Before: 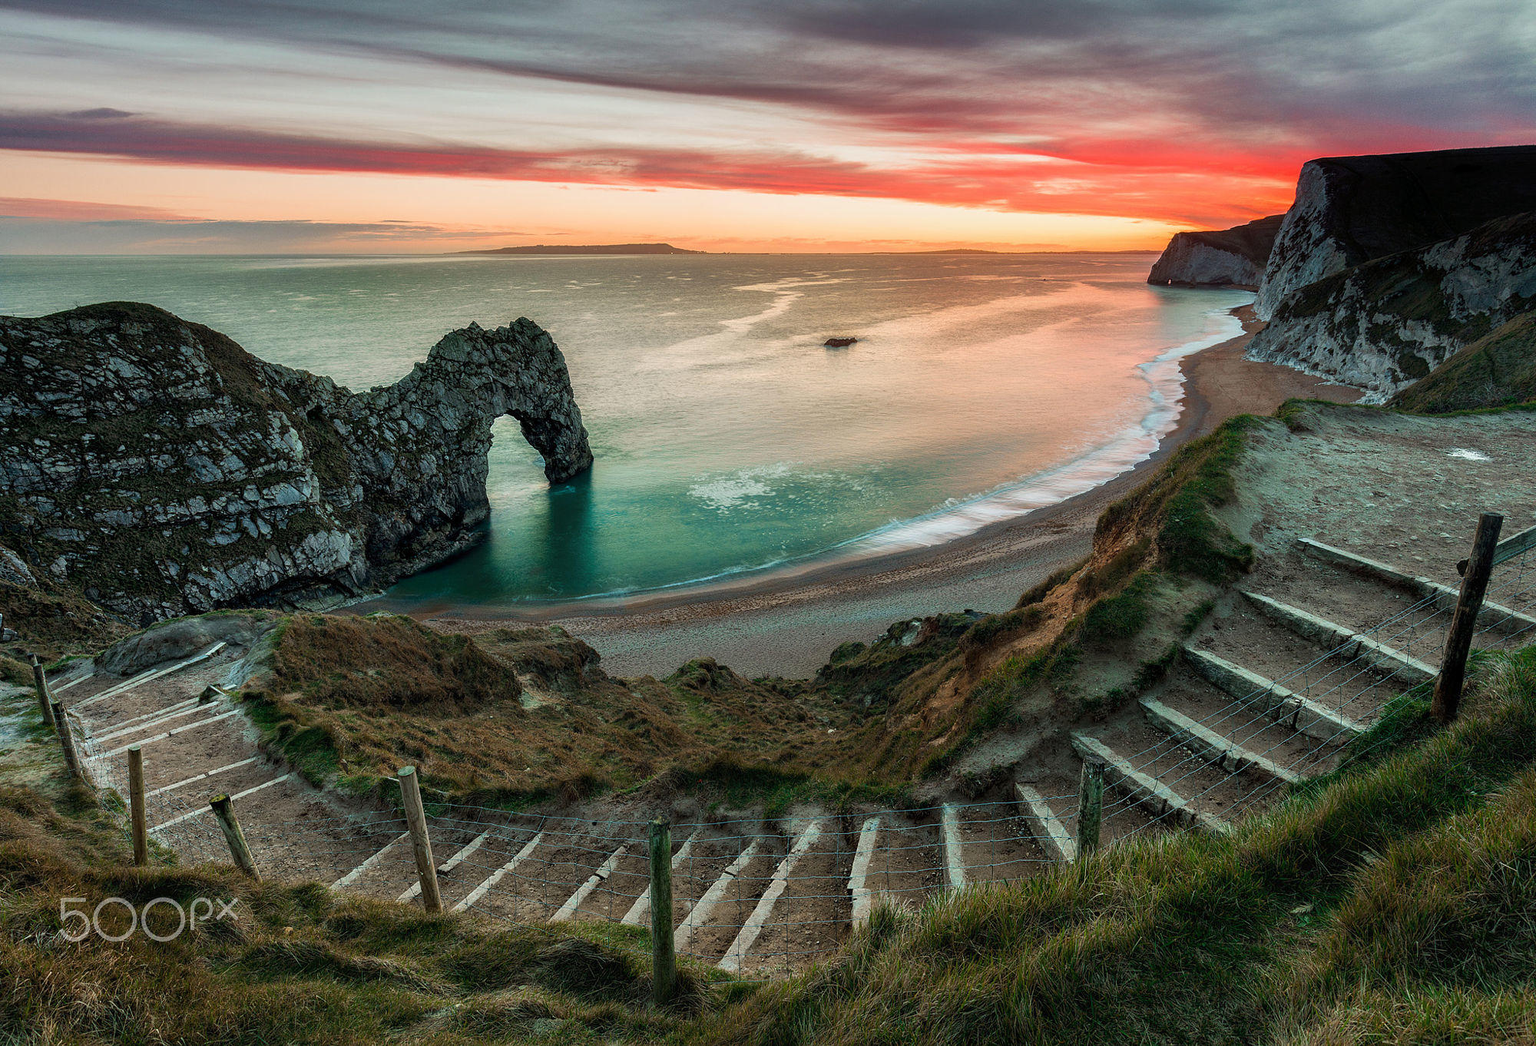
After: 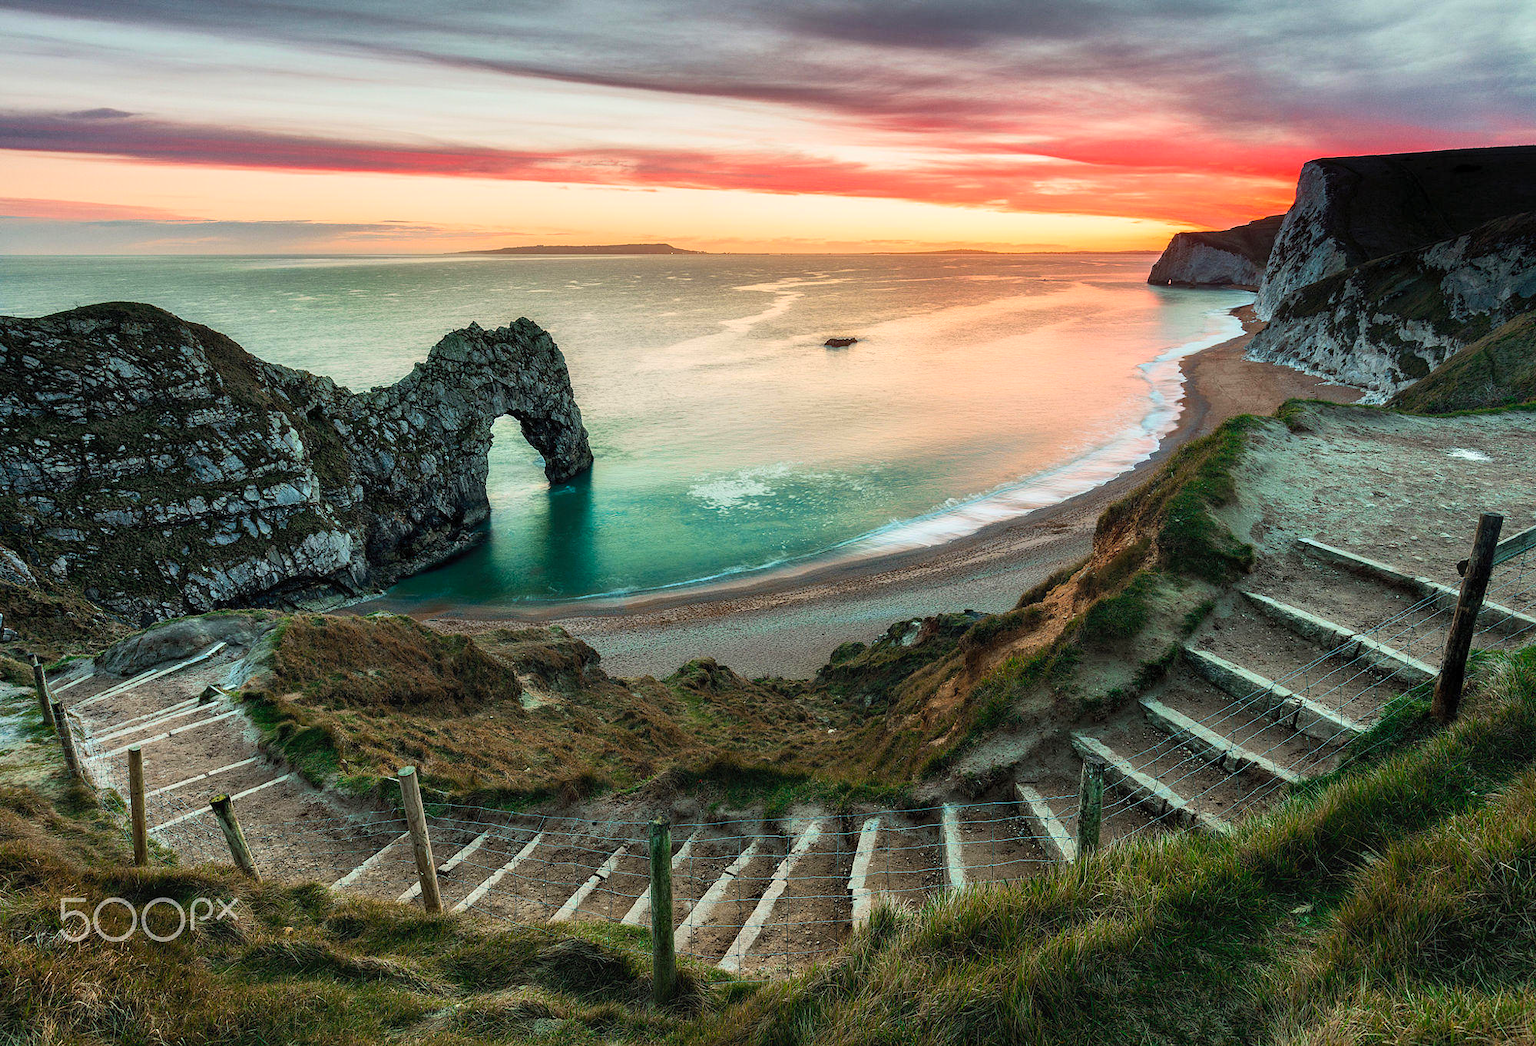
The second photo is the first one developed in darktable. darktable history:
contrast brightness saturation: contrast 0.196, brightness 0.159, saturation 0.226
